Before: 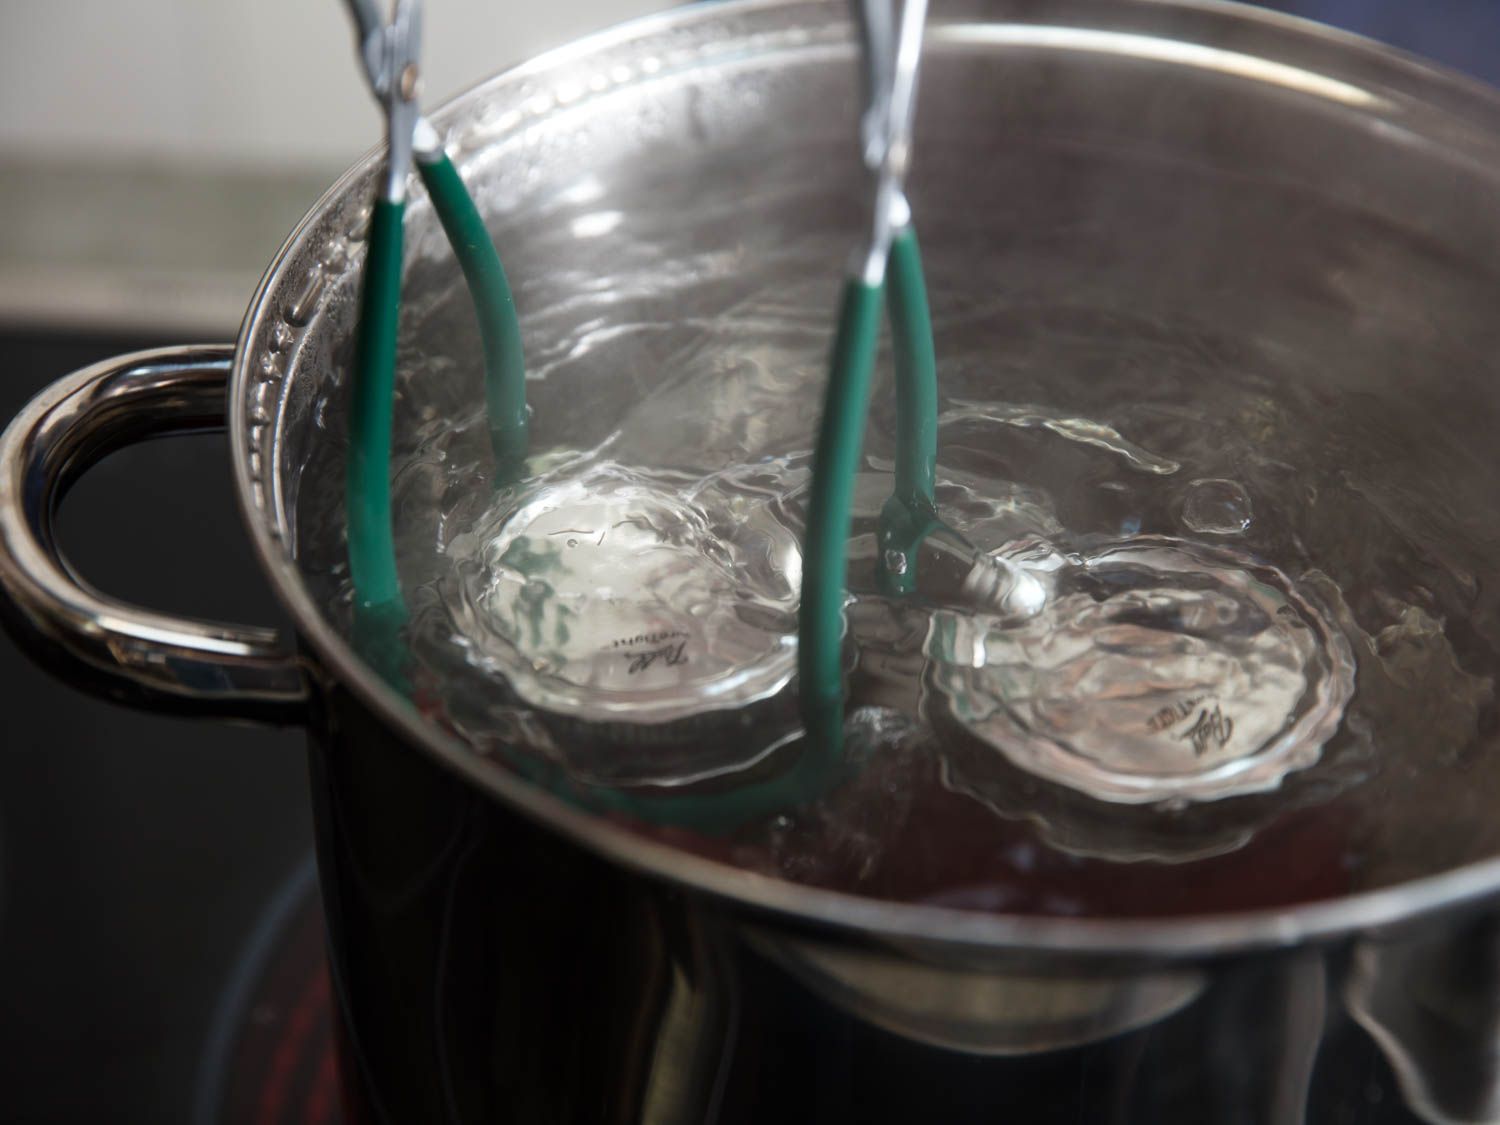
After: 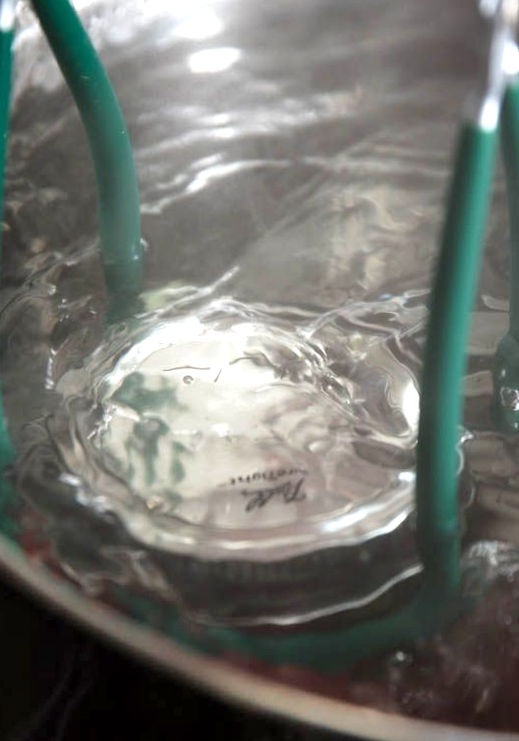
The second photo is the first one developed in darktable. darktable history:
rotate and perspective: rotation -0.013°, lens shift (vertical) -0.027, lens shift (horizontal) 0.178, crop left 0.016, crop right 0.989, crop top 0.082, crop bottom 0.918
exposure: black level correction 0.001, exposure 0.5 EV, compensate exposure bias true, compensate highlight preservation false
shadows and highlights: soften with gaussian
crop and rotate: left 29.476%, top 10.214%, right 35.32%, bottom 17.333%
